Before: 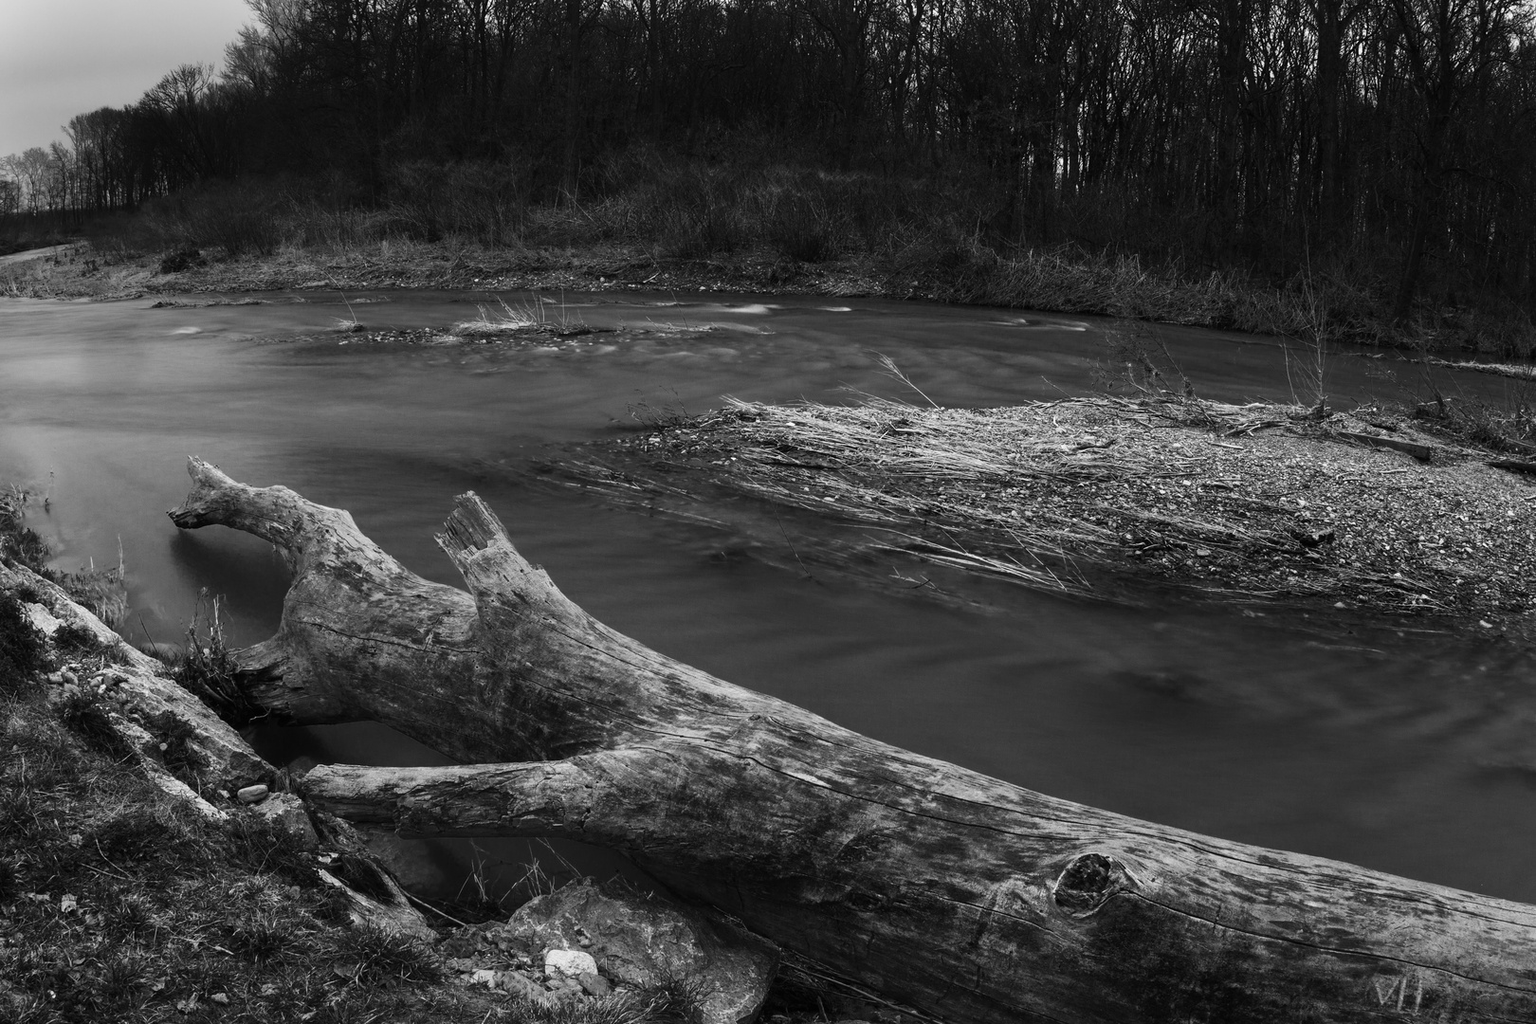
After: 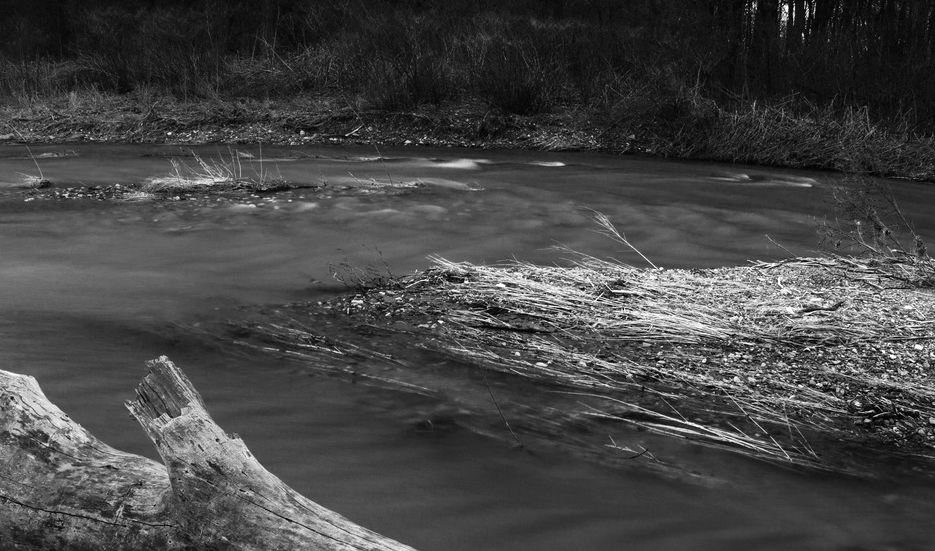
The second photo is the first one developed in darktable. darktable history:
crop: left 20.604%, top 15.075%, right 21.624%, bottom 33.866%
tone equalizer: -8 EV -0.383 EV, -7 EV -0.358 EV, -6 EV -0.362 EV, -5 EV -0.216 EV, -3 EV 0.256 EV, -2 EV 0.313 EV, -1 EV 0.388 EV, +0 EV 0.436 EV
